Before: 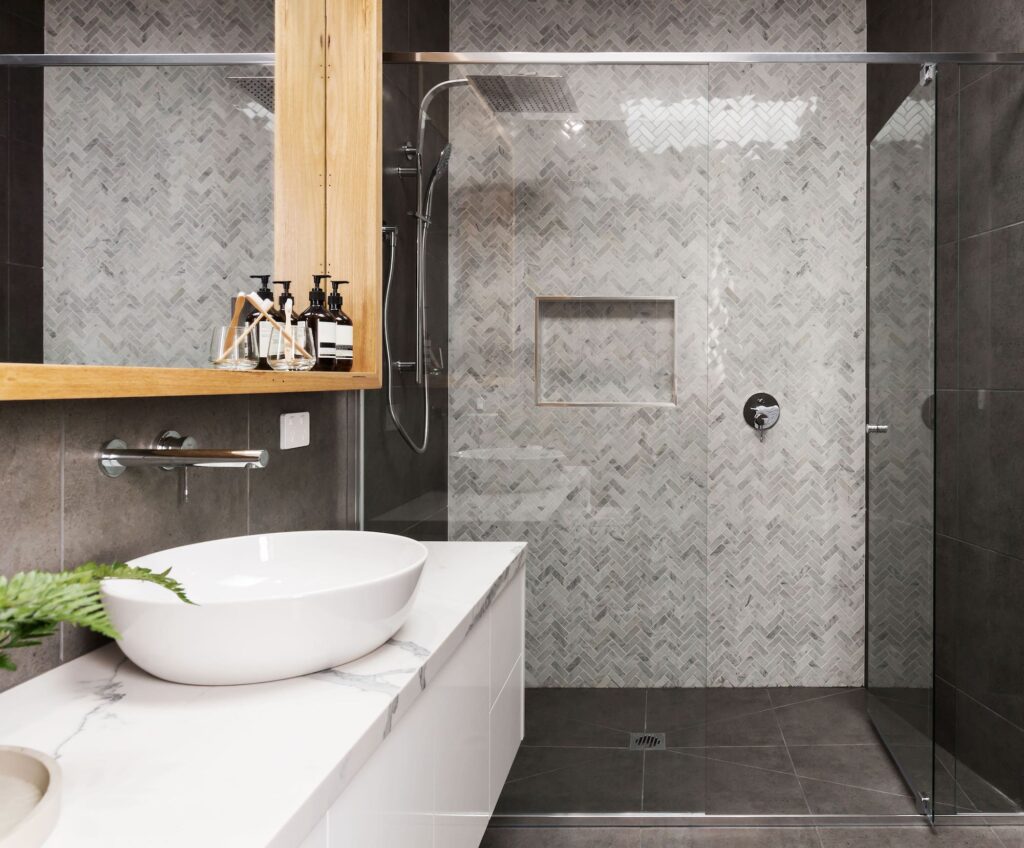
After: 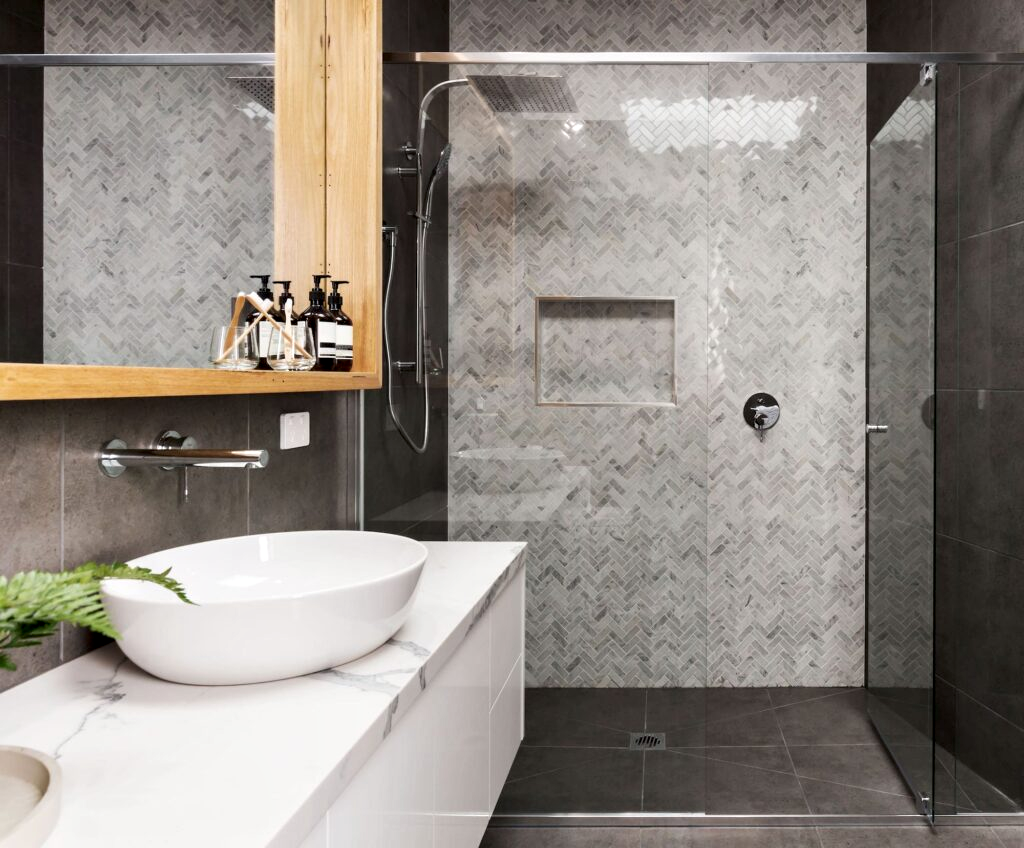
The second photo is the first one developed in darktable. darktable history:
contrast equalizer: octaves 7, y [[0.6 ×6], [0.55 ×6], [0 ×6], [0 ×6], [0 ×6]], mix 0.3
exposure: black level correction 0.001, compensate highlight preservation false
